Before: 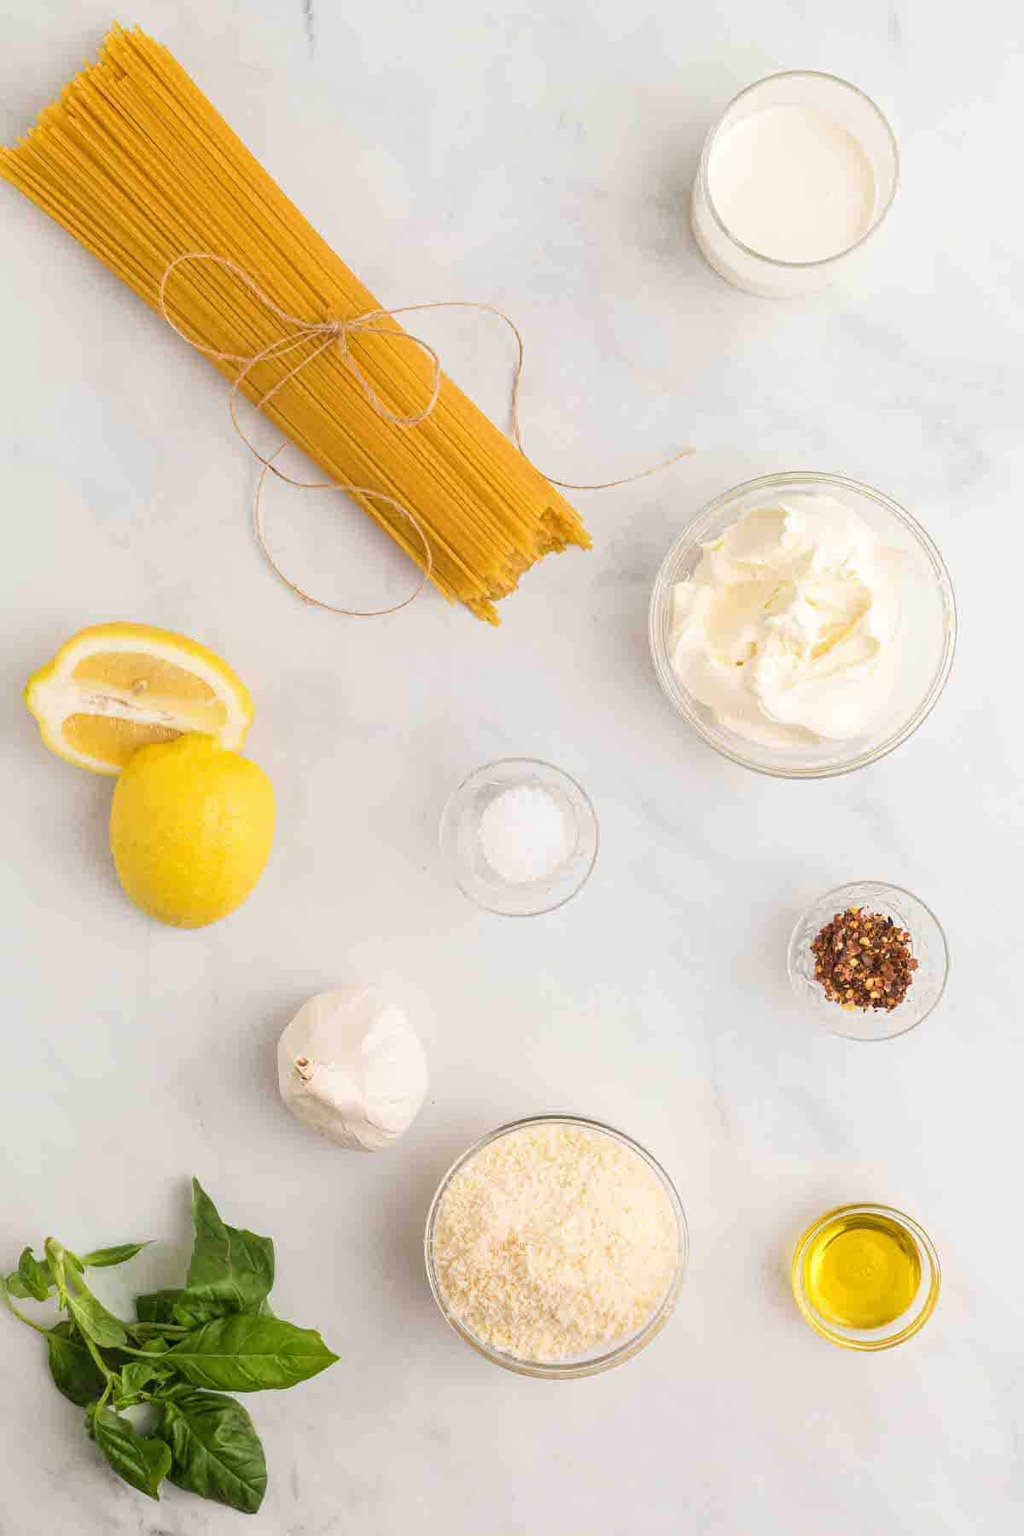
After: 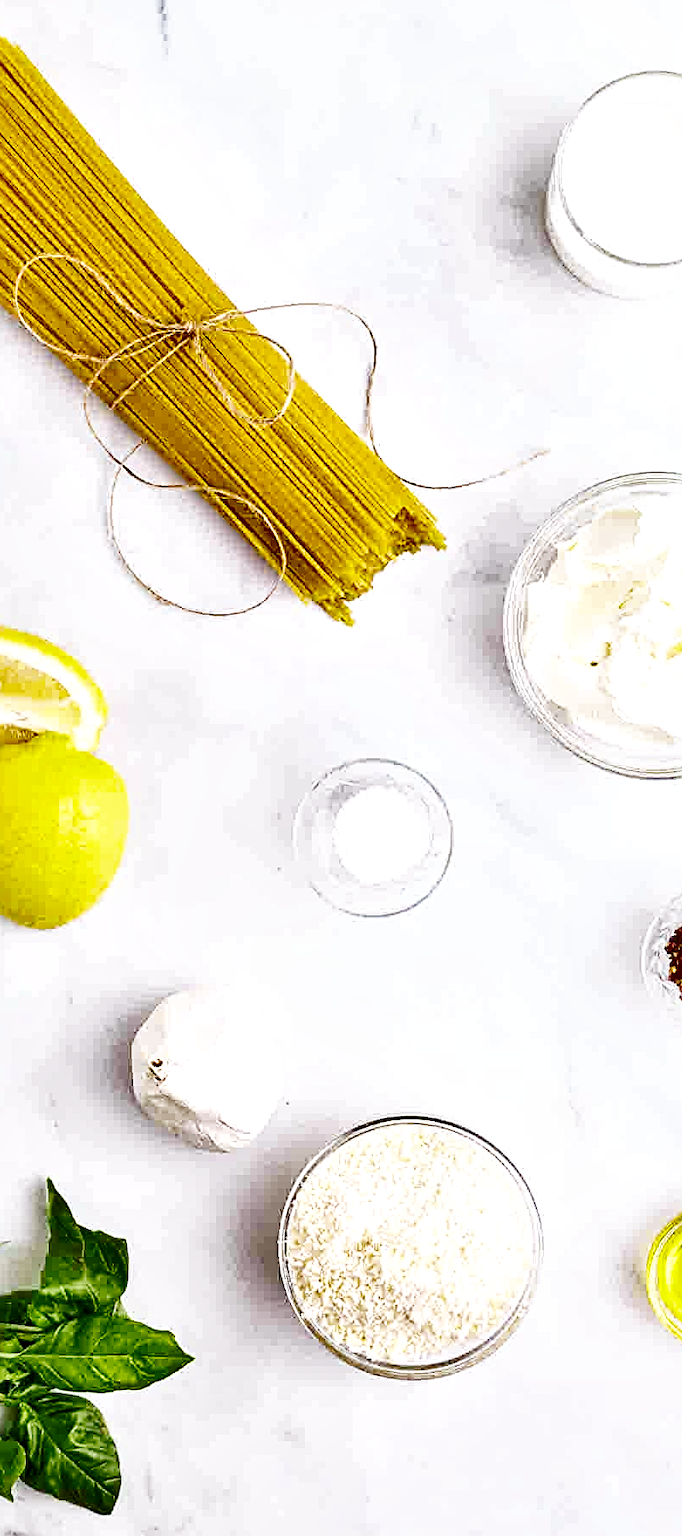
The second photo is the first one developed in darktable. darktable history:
shadows and highlights: white point adjustment 0.1, highlights -70, soften with gaussian
sharpen: radius 2.531, amount 0.628
color calibration: illuminant as shot in camera, x 0.358, y 0.373, temperature 4628.91 K
local contrast: mode bilateral grid, contrast 25, coarseness 60, detail 151%, midtone range 0.2
base curve: curves: ch0 [(0, 0.003) (0.001, 0.002) (0.006, 0.004) (0.02, 0.022) (0.048, 0.086) (0.094, 0.234) (0.162, 0.431) (0.258, 0.629) (0.385, 0.8) (0.548, 0.918) (0.751, 0.988) (1, 1)], preserve colors none
crop and rotate: left 14.292%, right 19.041%
